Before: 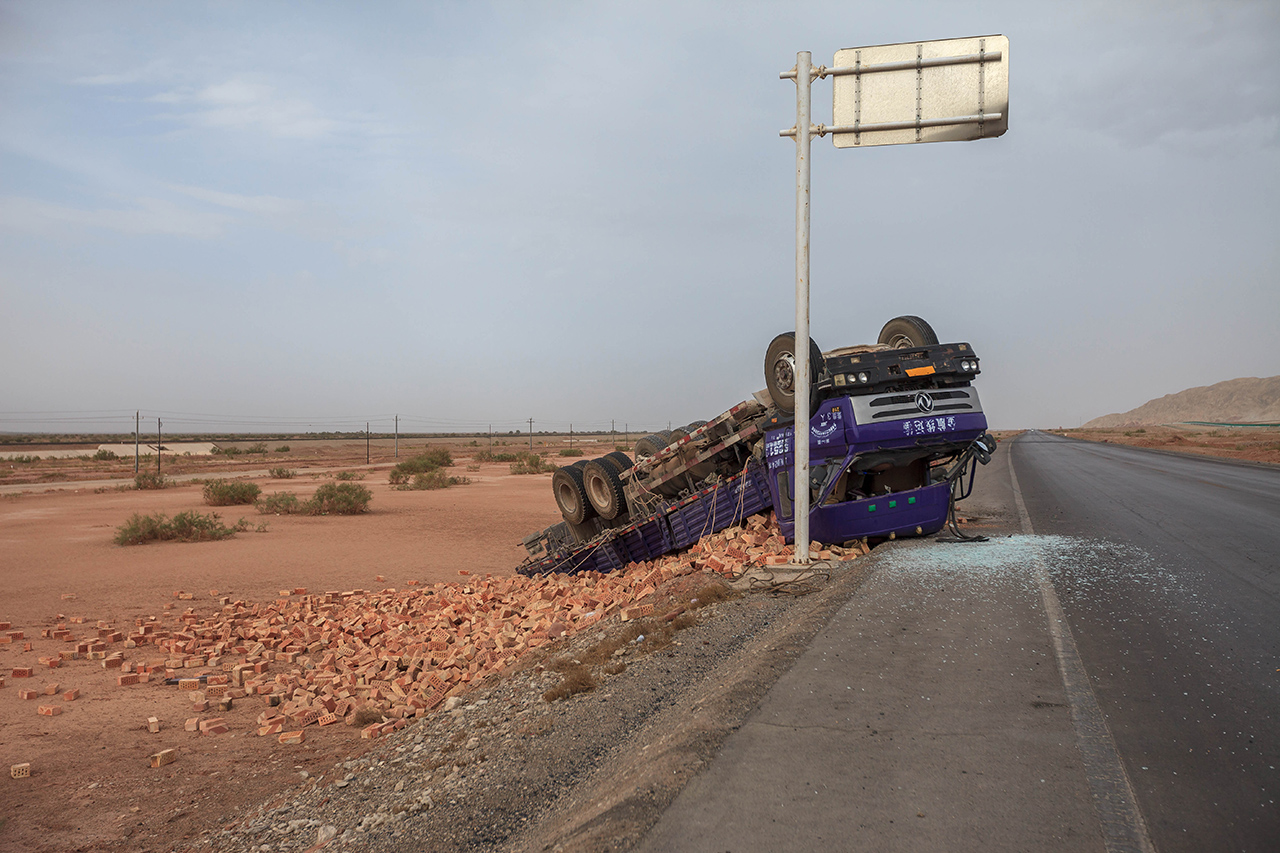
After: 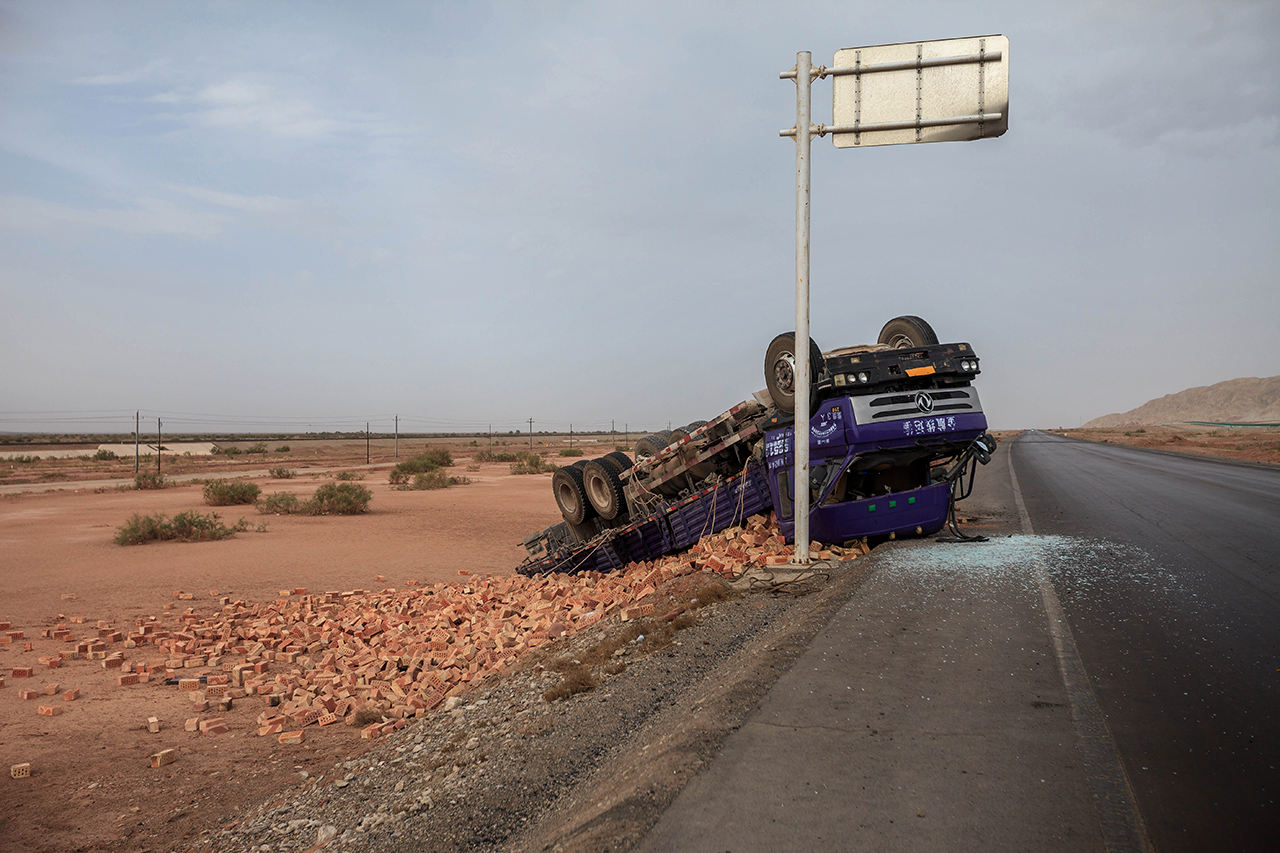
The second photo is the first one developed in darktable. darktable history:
shadows and highlights: shadows -88.03, highlights -35.45, shadows color adjustment 99.15%, highlights color adjustment 0%, soften with gaussian
filmic rgb: black relative exposure -12.8 EV, white relative exposure 2.8 EV, threshold 3 EV, target black luminance 0%, hardness 8.54, latitude 70.41%, contrast 1.133, shadows ↔ highlights balance -0.395%, color science v4 (2020), enable highlight reconstruction true
